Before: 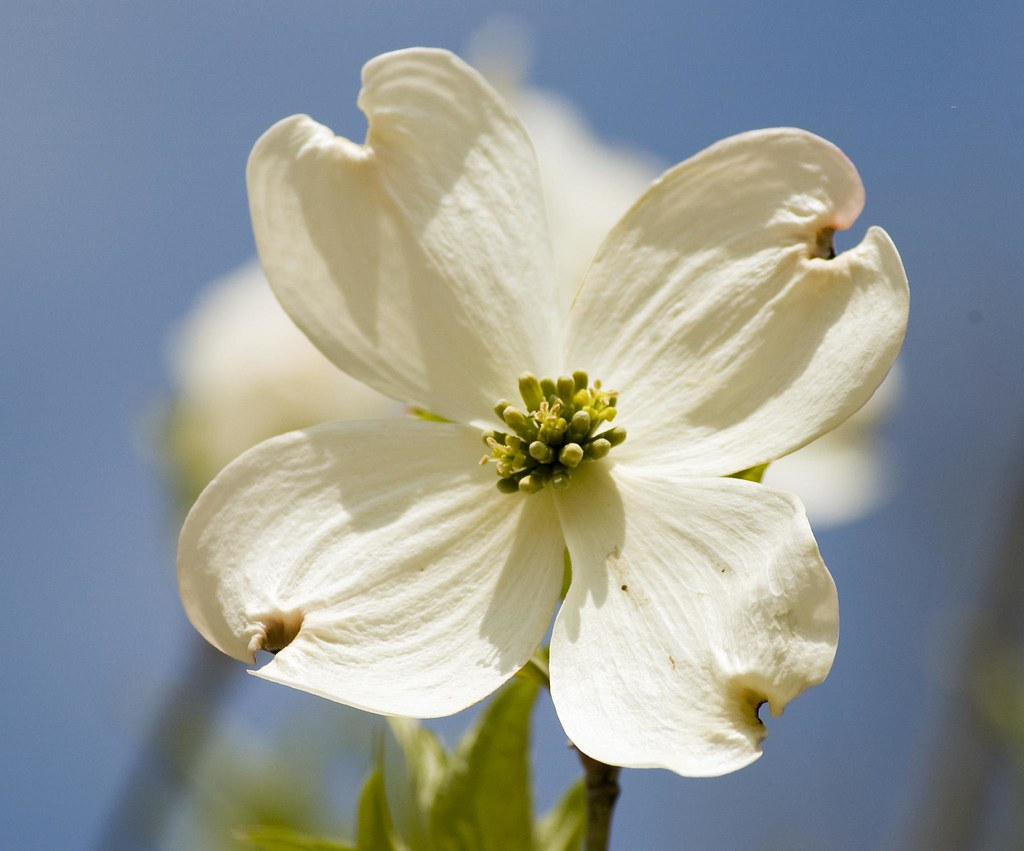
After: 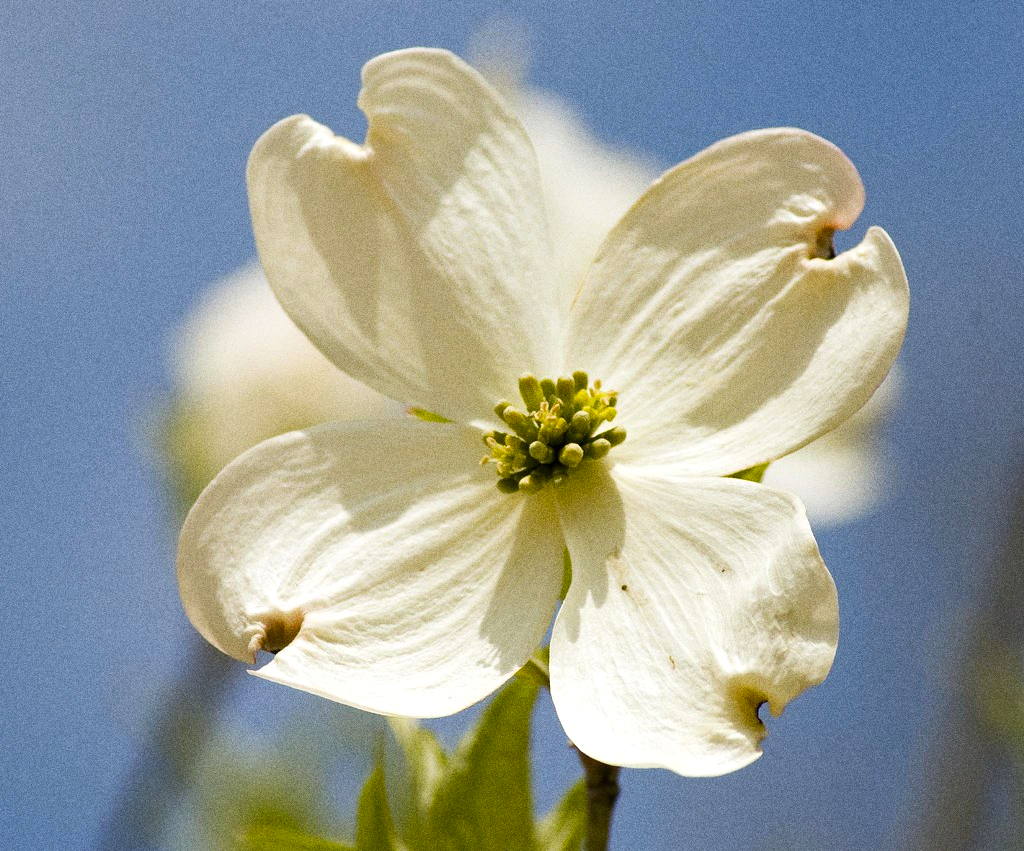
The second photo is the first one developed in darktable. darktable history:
color balance rgb: linear chroma grading › global chroma 3.45%, perceptual saturation grading › global saturation 11.24%, perceptual brilliance grading › global brilliance 3.04%, global vibrance 2.8%
grain: coarseness 0.09 ISO, strength 40%
